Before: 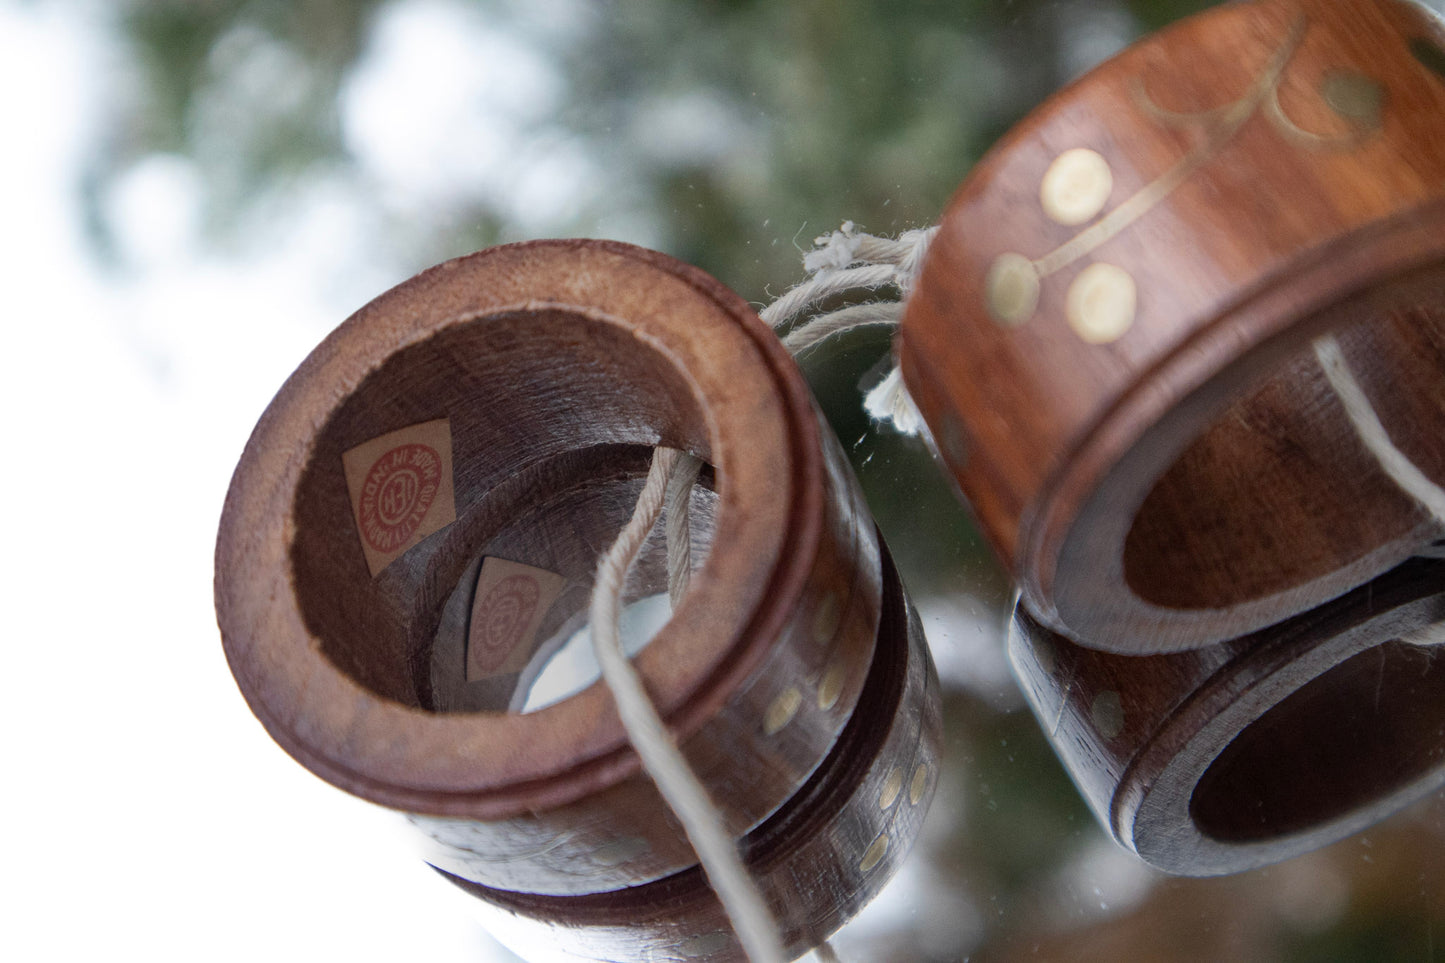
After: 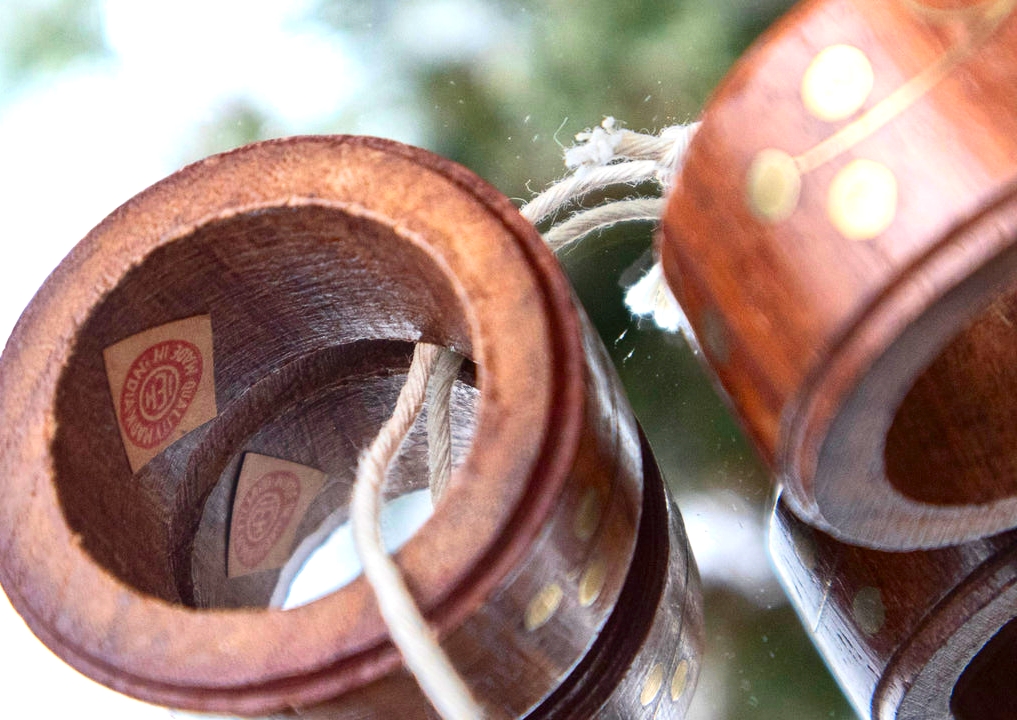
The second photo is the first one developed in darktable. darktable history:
color balance rgb: perceptual saturation grading › global saturation -0.017%, global vibrance 14.764%
exposure: black level correction 0, exposure 1 EV, compensate highlight preservation false
contrast brightness saturation: contrast 0.171, saturation 0.298
crop and rotate: left 16.593%, top 10.83%, right 13%, bottom 14.372%
